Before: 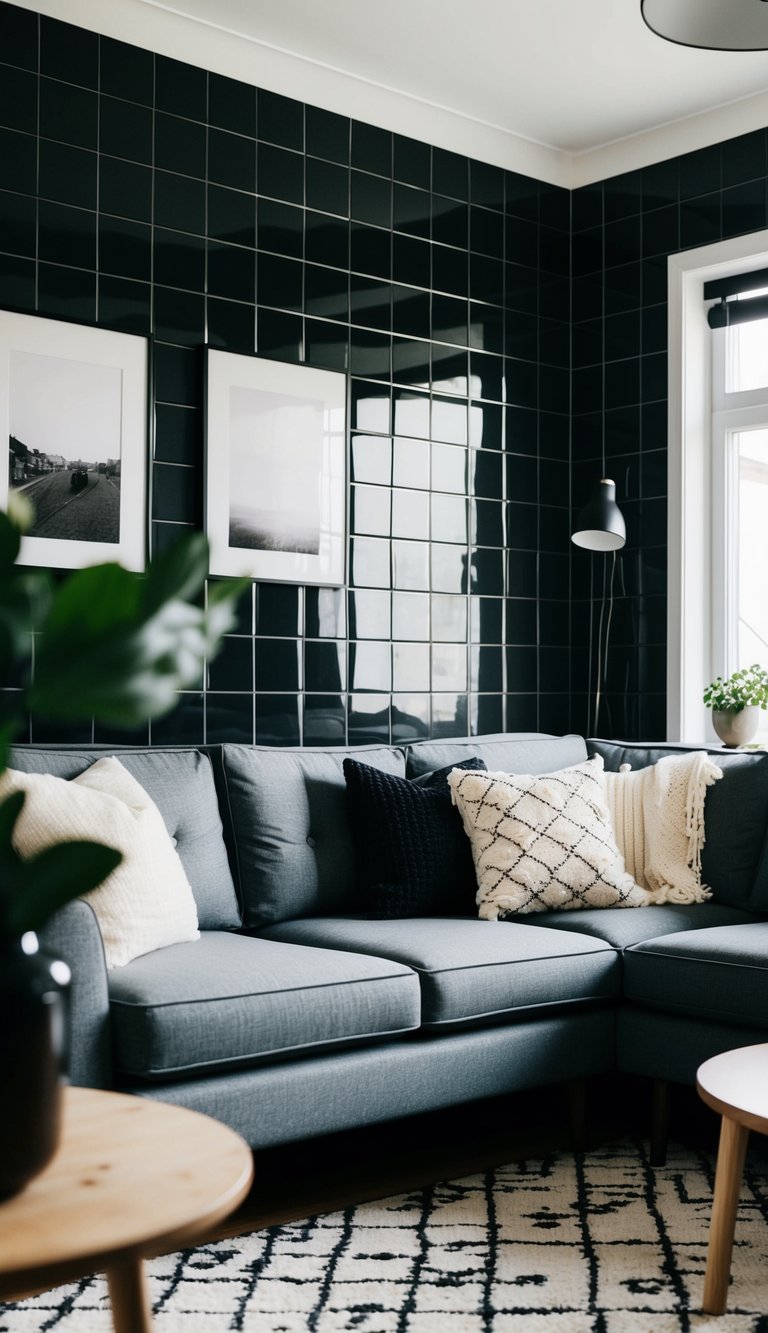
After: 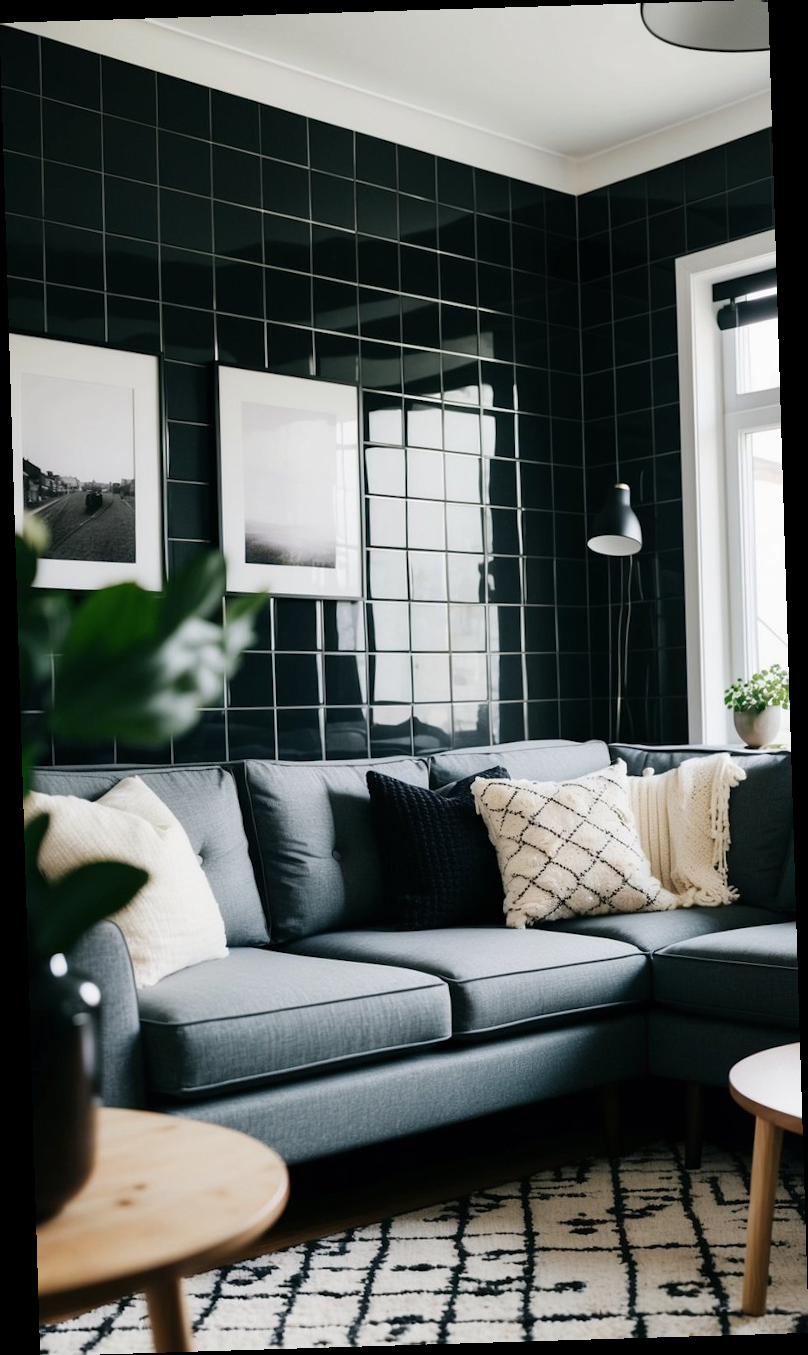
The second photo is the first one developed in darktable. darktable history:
white balance: emerald 1
rotate and perspective: rotation -1.75°, automatic cropping off
